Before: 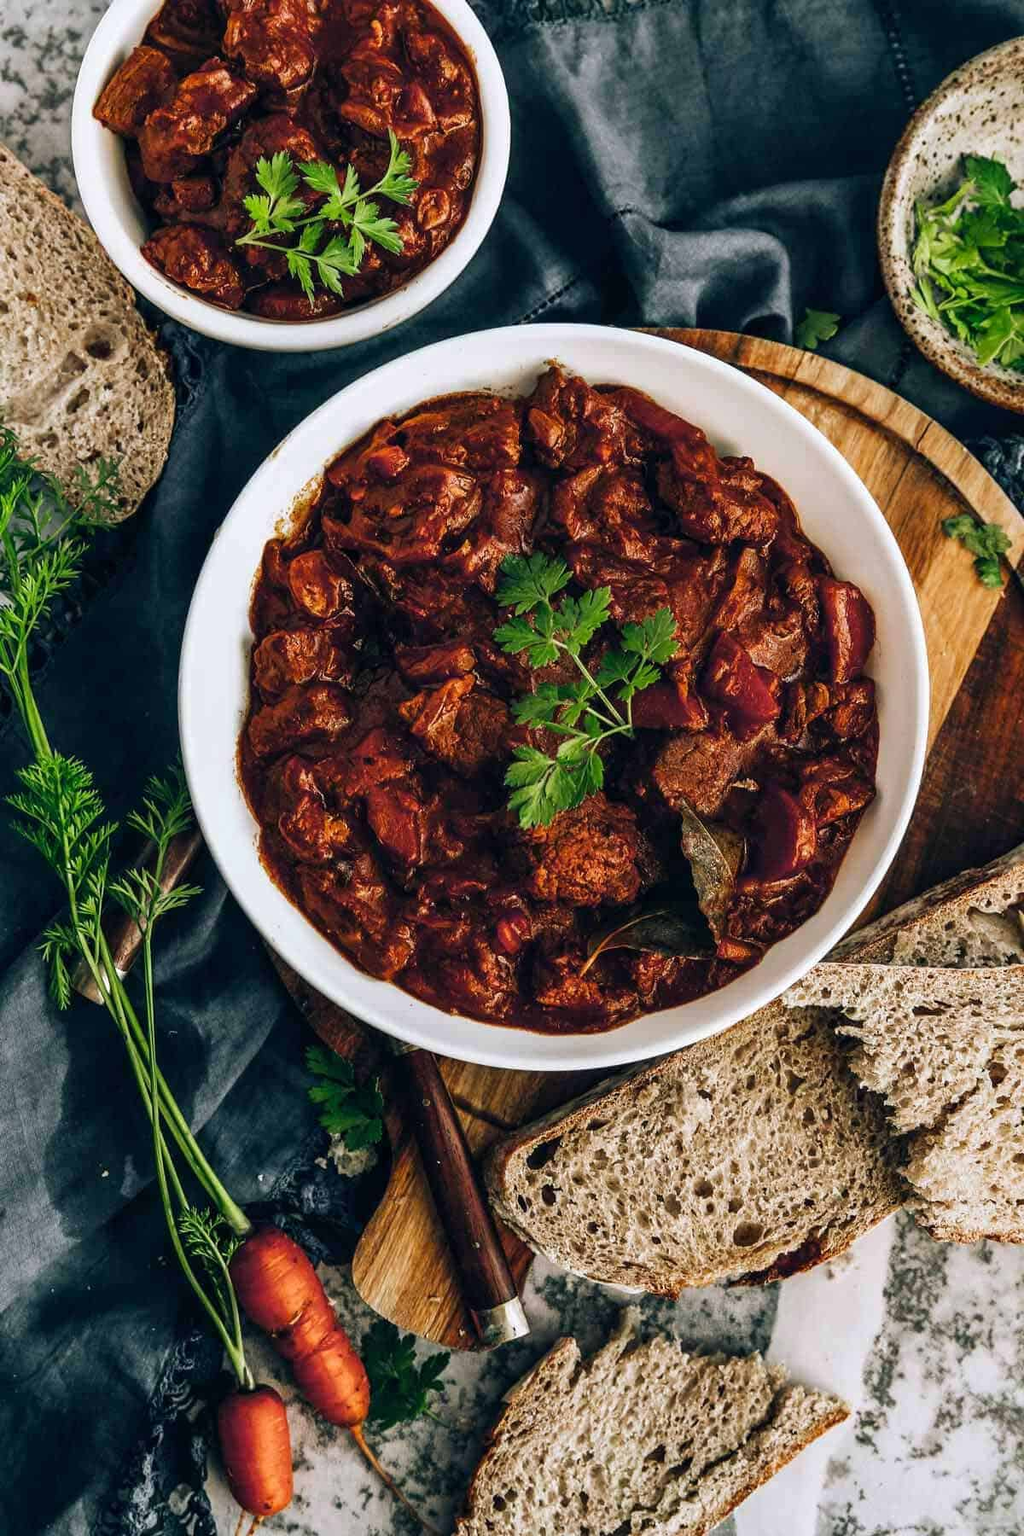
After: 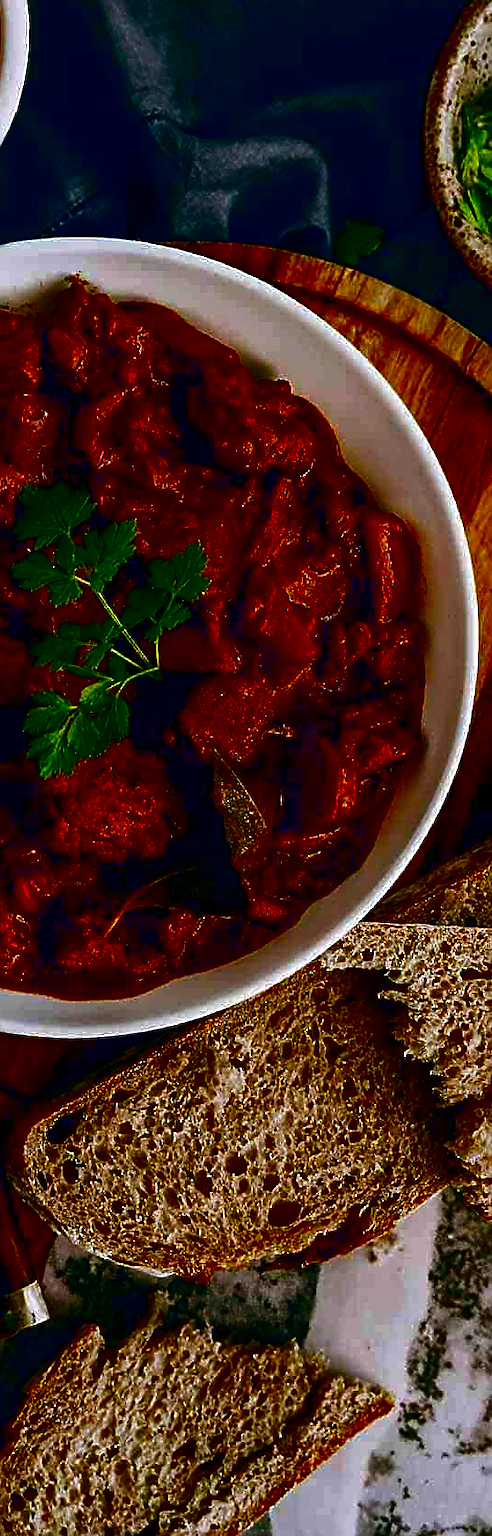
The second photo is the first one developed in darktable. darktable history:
sharpen: on, module defaults
contrast brightness saturation: brightness -0.995, saturation 1
crop: left 47.172%, top 6.686%, right 7.983%
